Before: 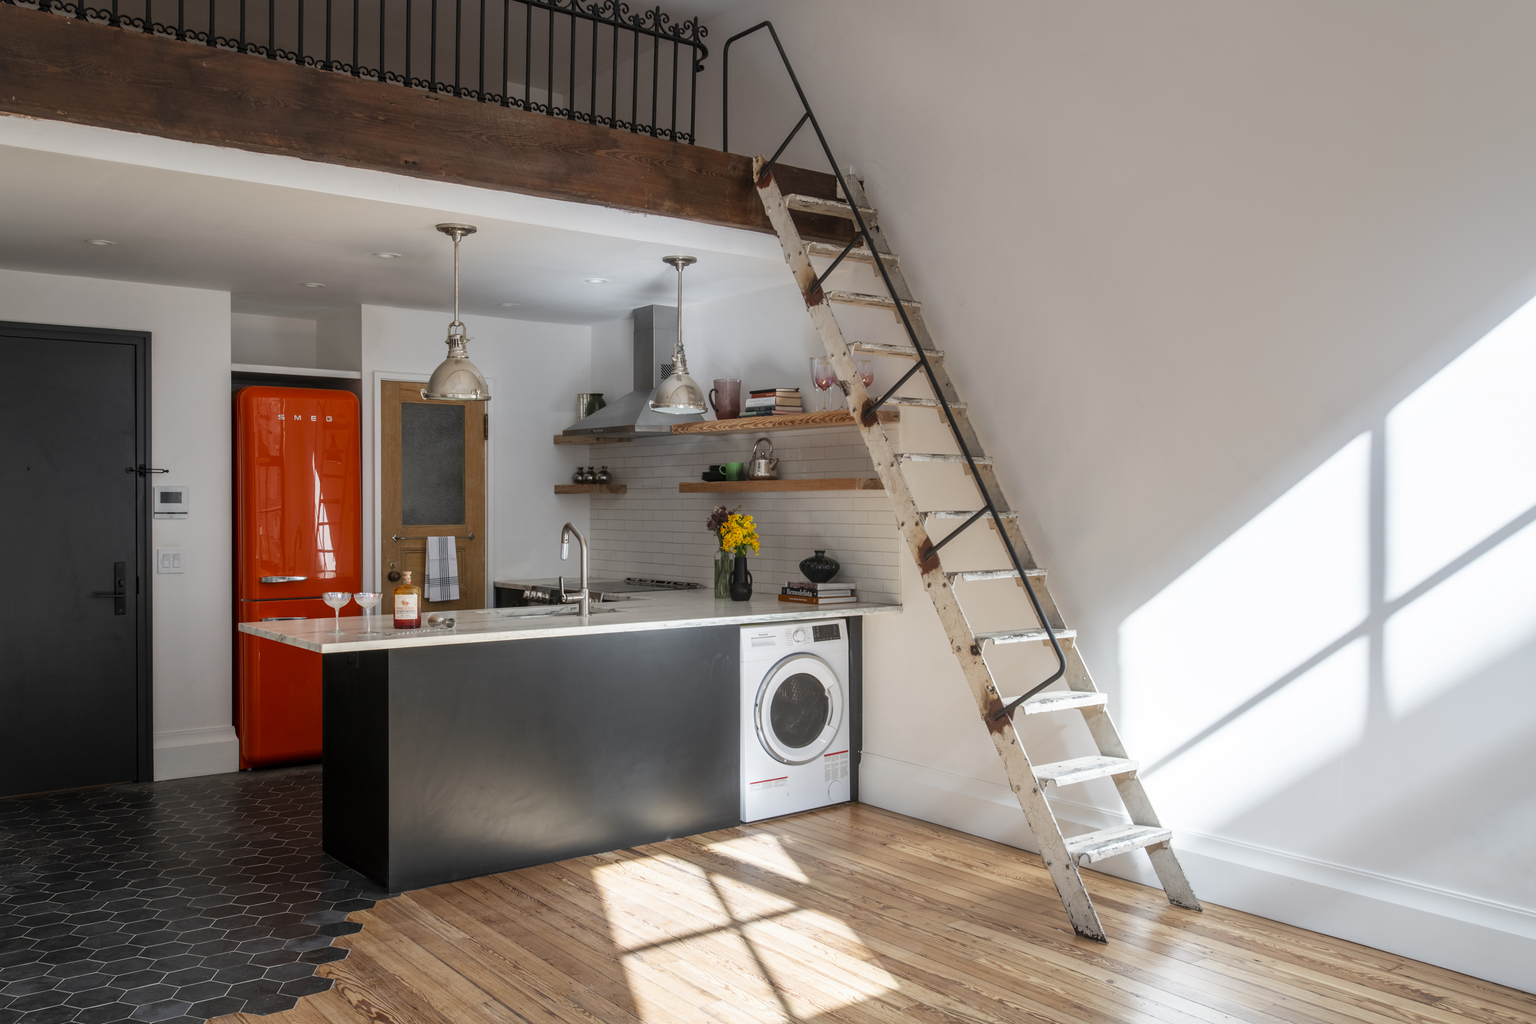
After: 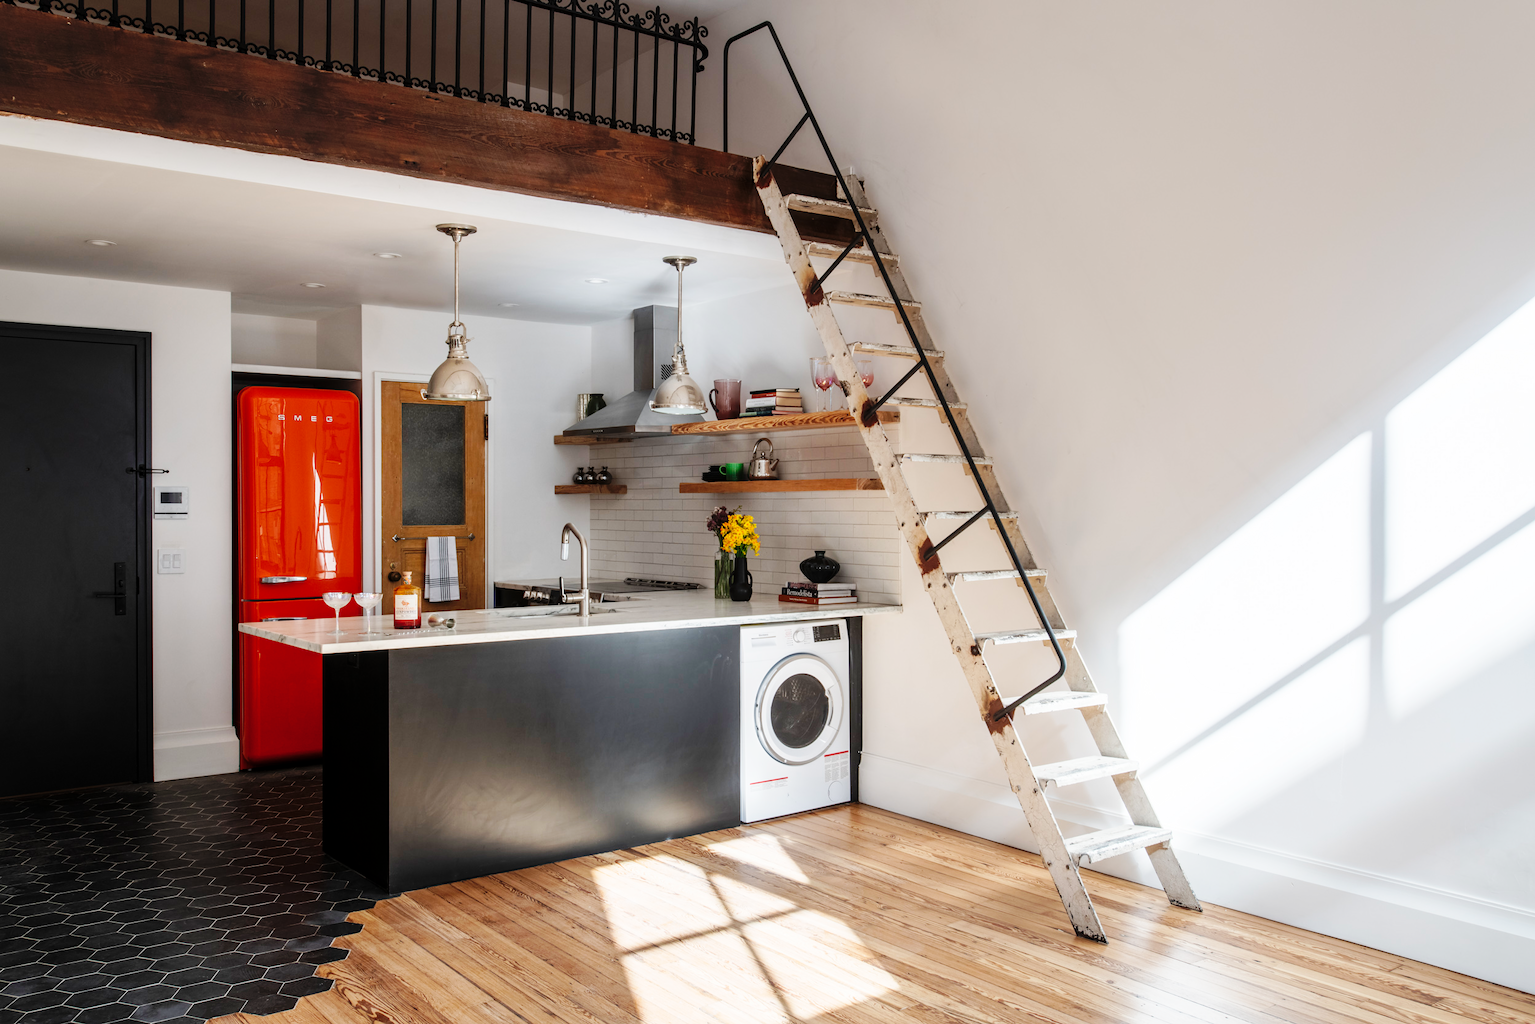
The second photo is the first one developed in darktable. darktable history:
color zones: curves: ch1 [(0.077, 0.436) (0.25, 0.5) (0.75, 0.5)]
base curve: curves: ch0 [(0, 0) (0.036, 0.025) (0.121, 0.166) (0.206, 0.329) (0.605, 0.79) (1, 1)], preserve colors none
